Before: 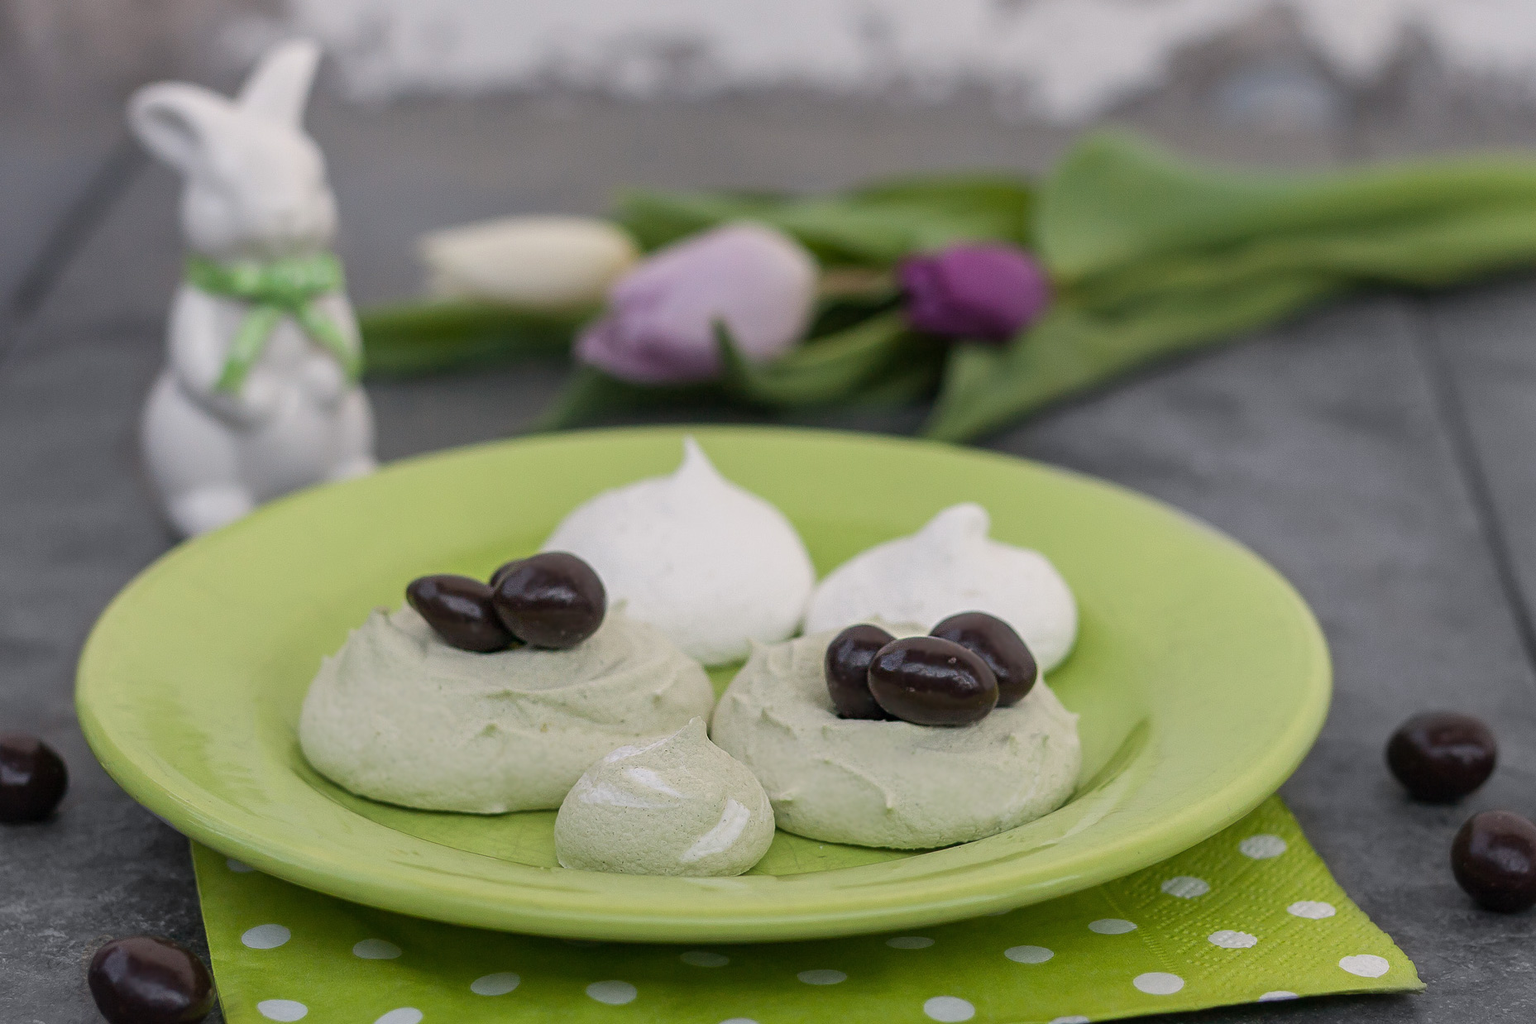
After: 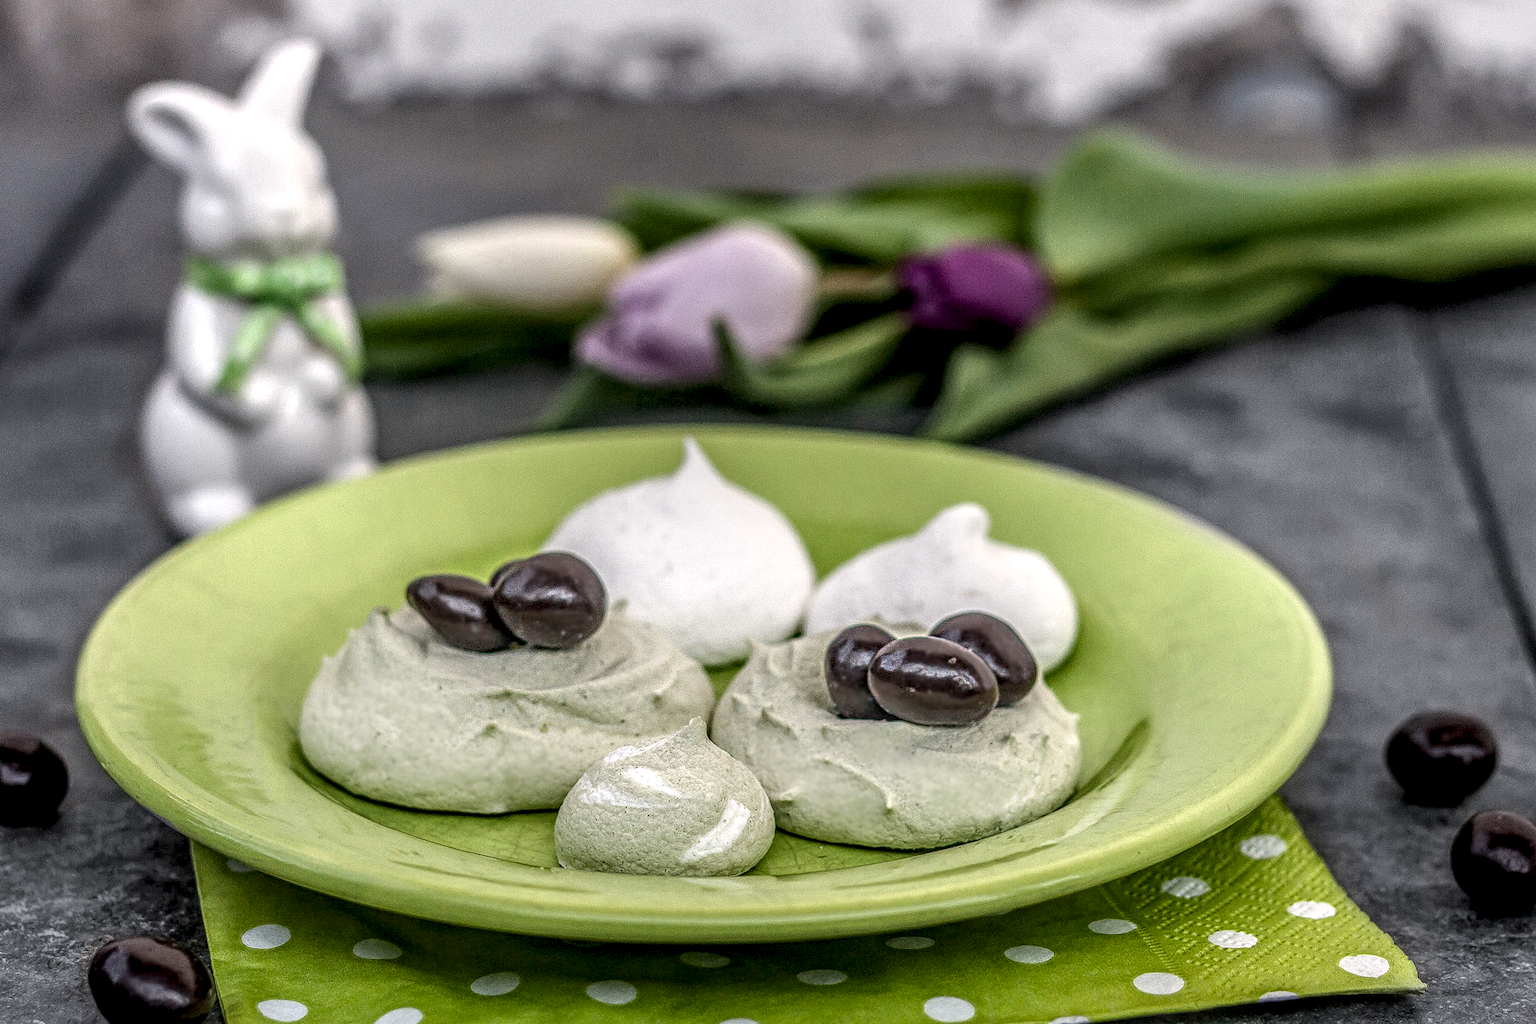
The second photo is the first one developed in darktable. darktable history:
contrast brightness saturation: contrast 0.036, saturation 0.069
local contrast: highlights 4%, shadows 1%, detail 298%, midtone range 0.297
